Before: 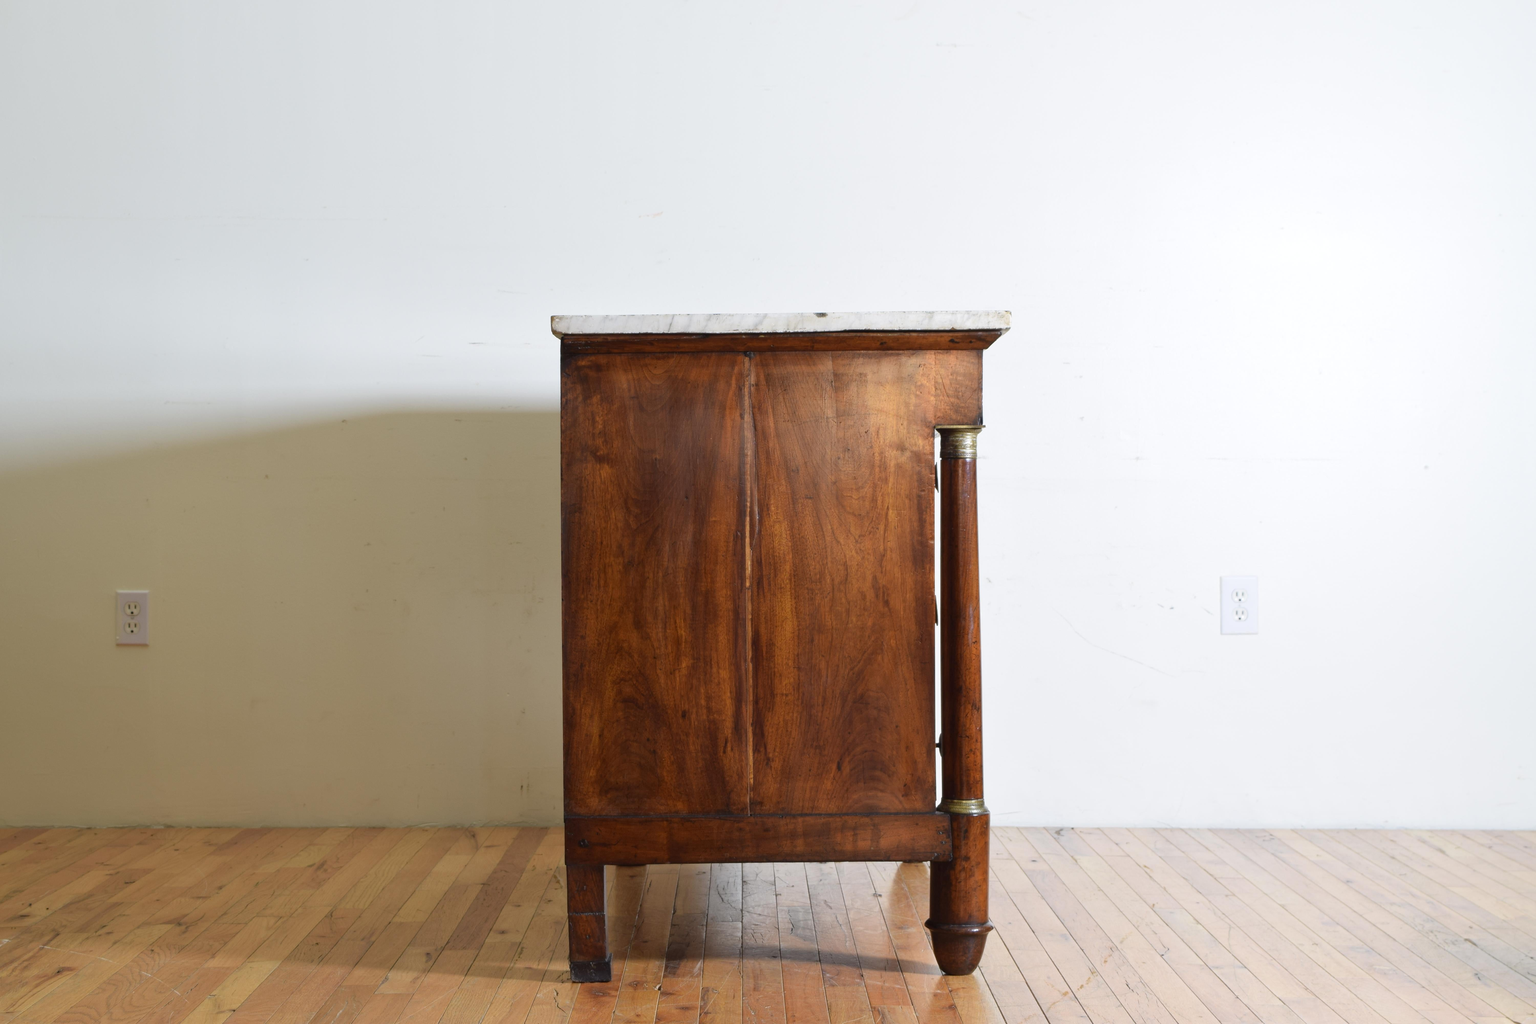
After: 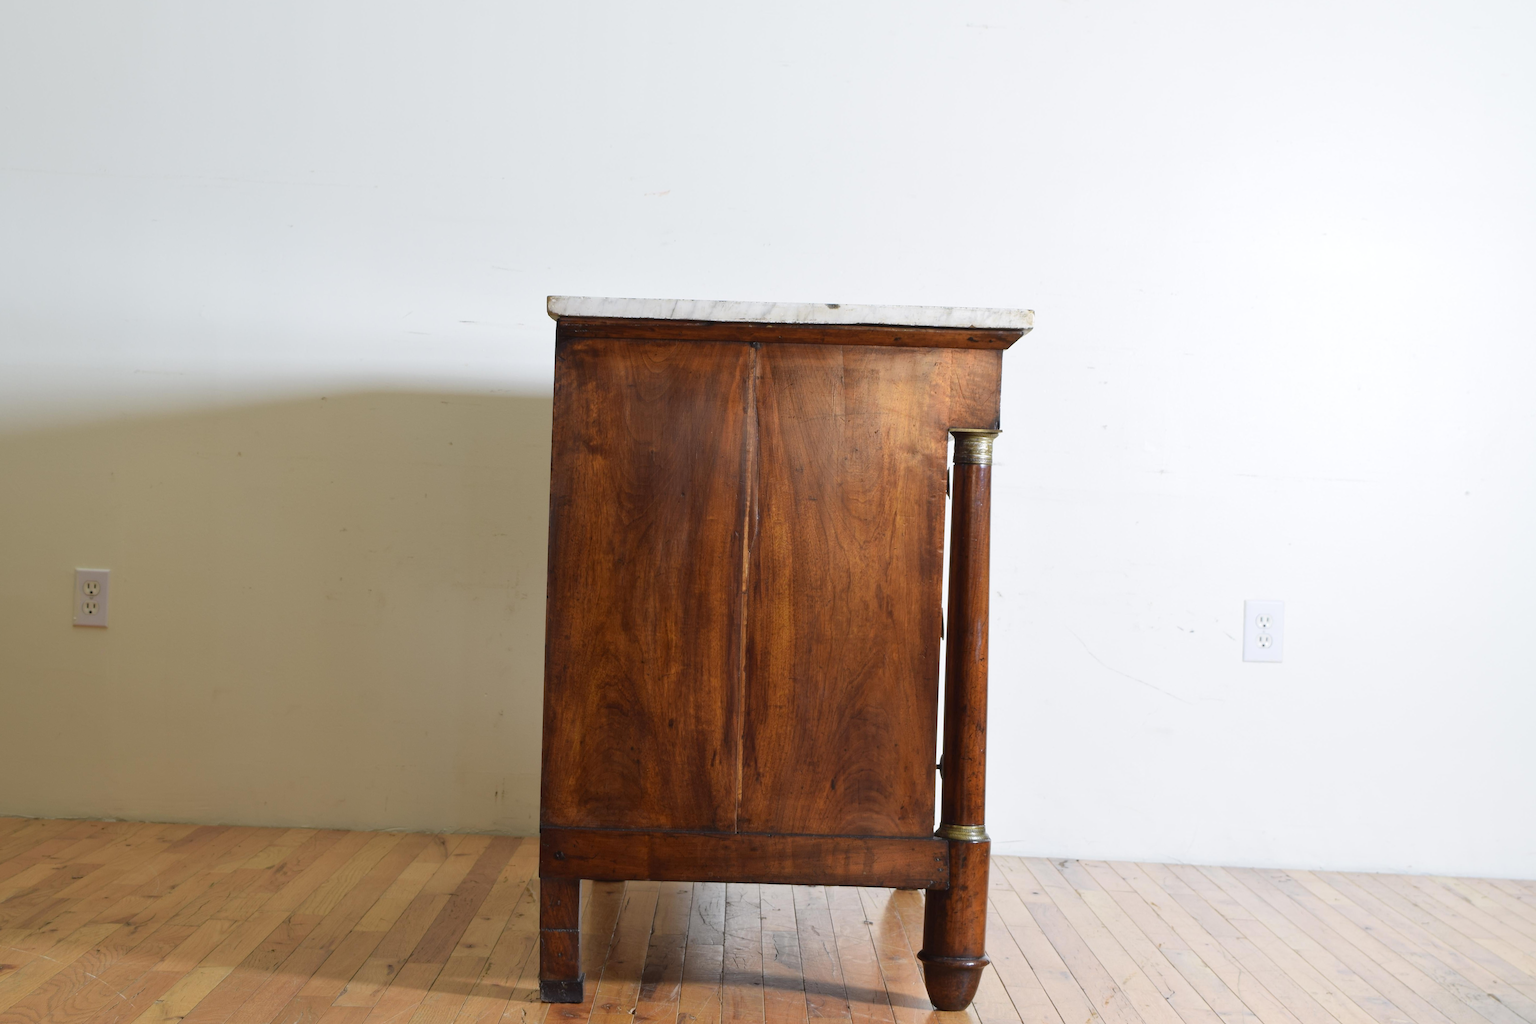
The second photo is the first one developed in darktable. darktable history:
crop and rotate: angle -2.29°
